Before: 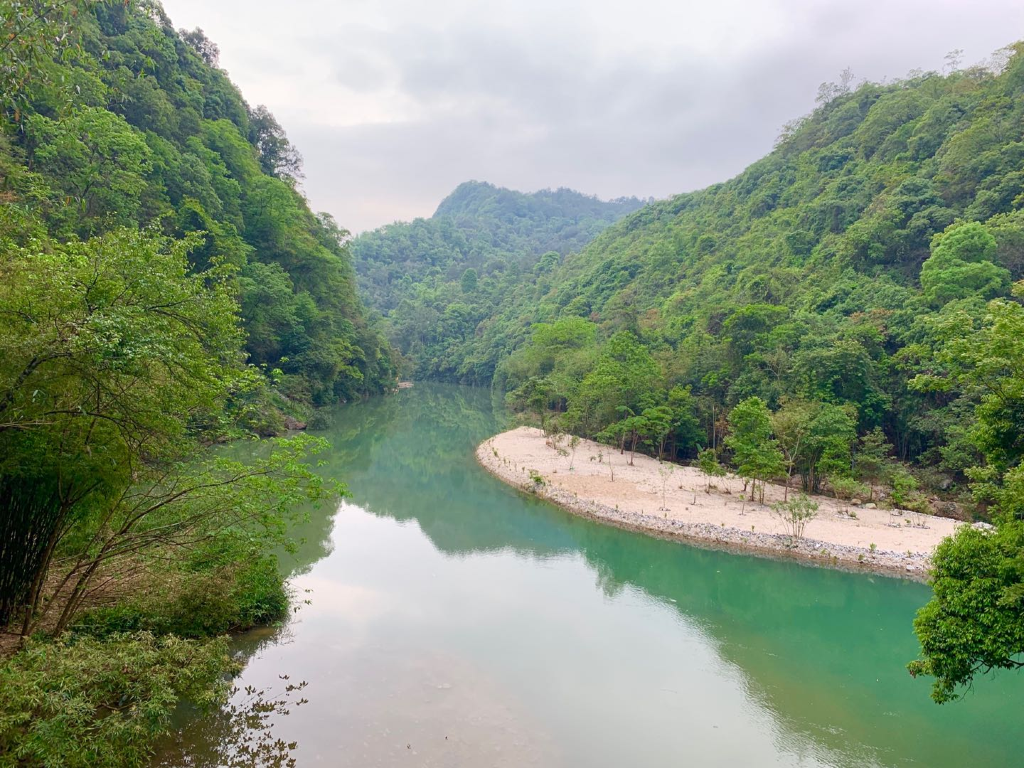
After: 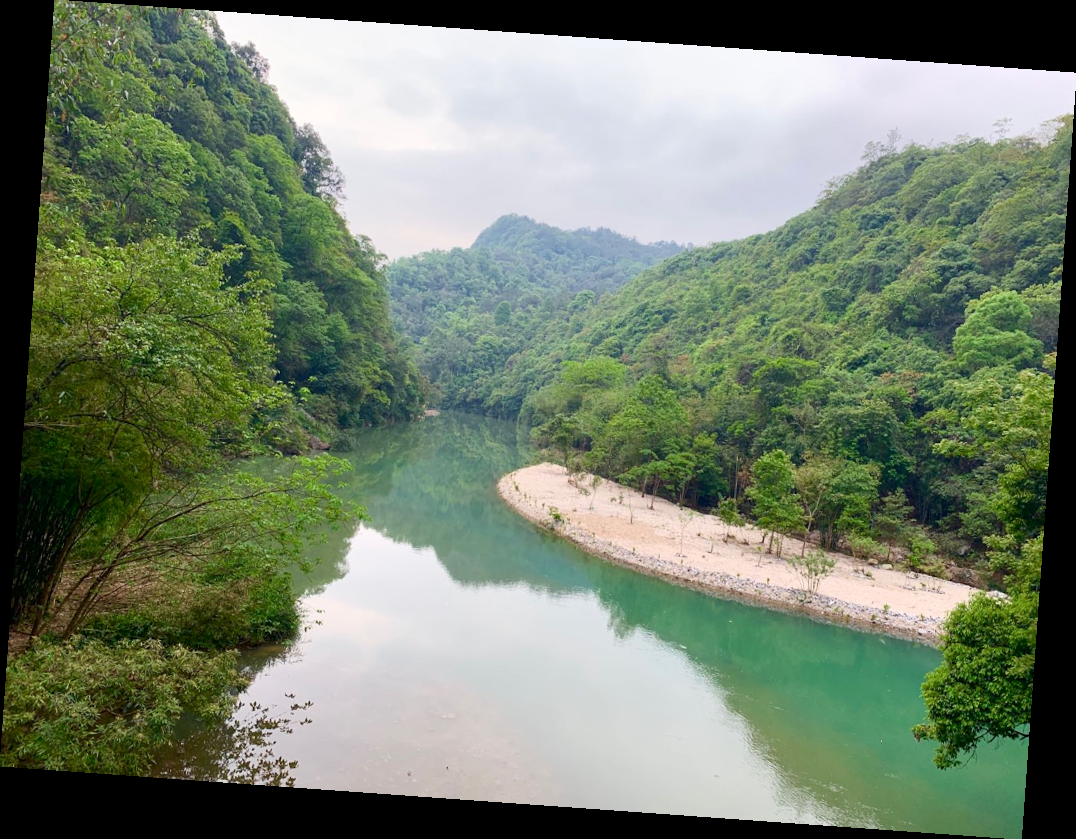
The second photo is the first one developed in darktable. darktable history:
contrast brightness saturation: contrast 0.14
rotate and perspective: rotation 4.1°, automatic cropping off
